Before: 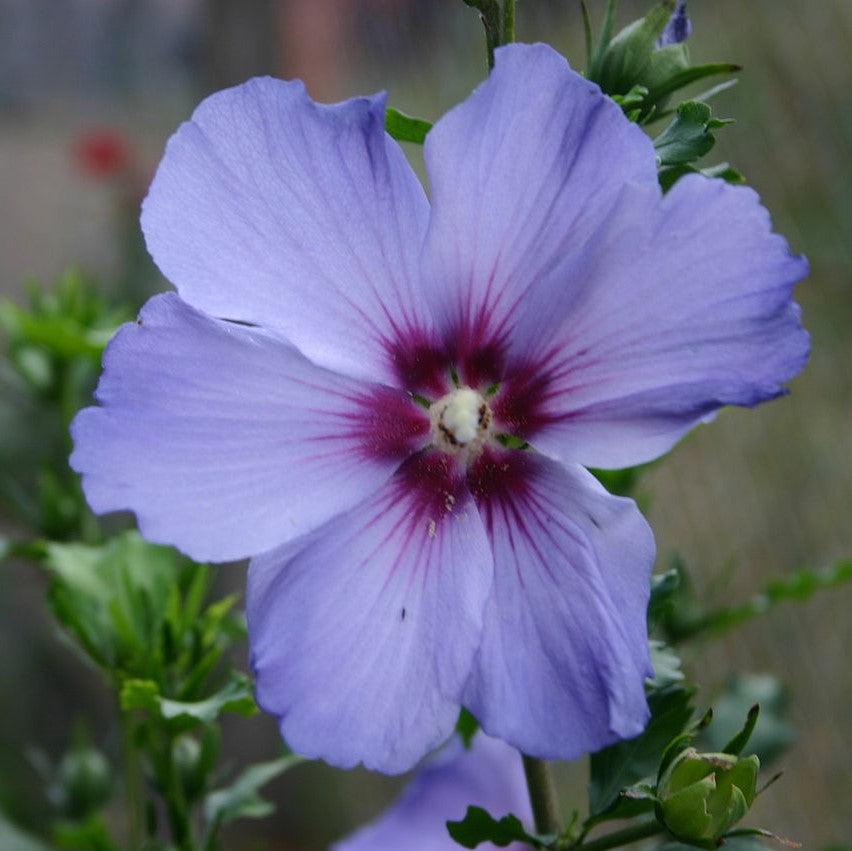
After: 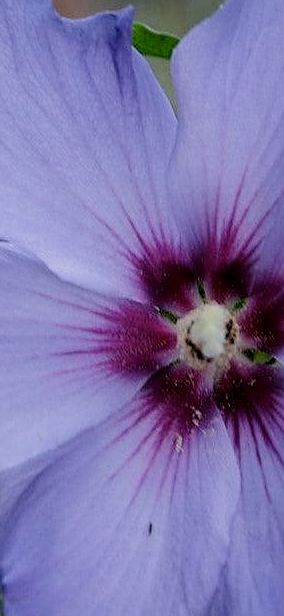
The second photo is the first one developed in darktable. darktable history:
sharpen: on, module defaults
local contrast: on, module defaults
crop and rotate: left 29.738%, top 10.189%, right 36.903%, bottom 17.375%
filmic rgb: black relative exposure -7.65 EV, white relative exposure 4.56 EV, hardness 3.61, contrast 0.985, color science v6 (2022)
